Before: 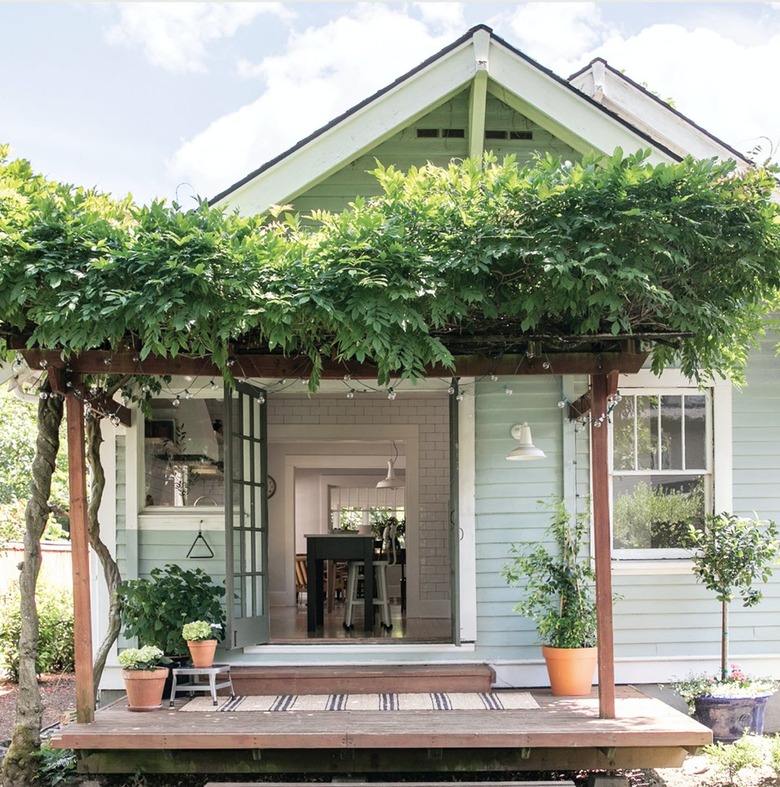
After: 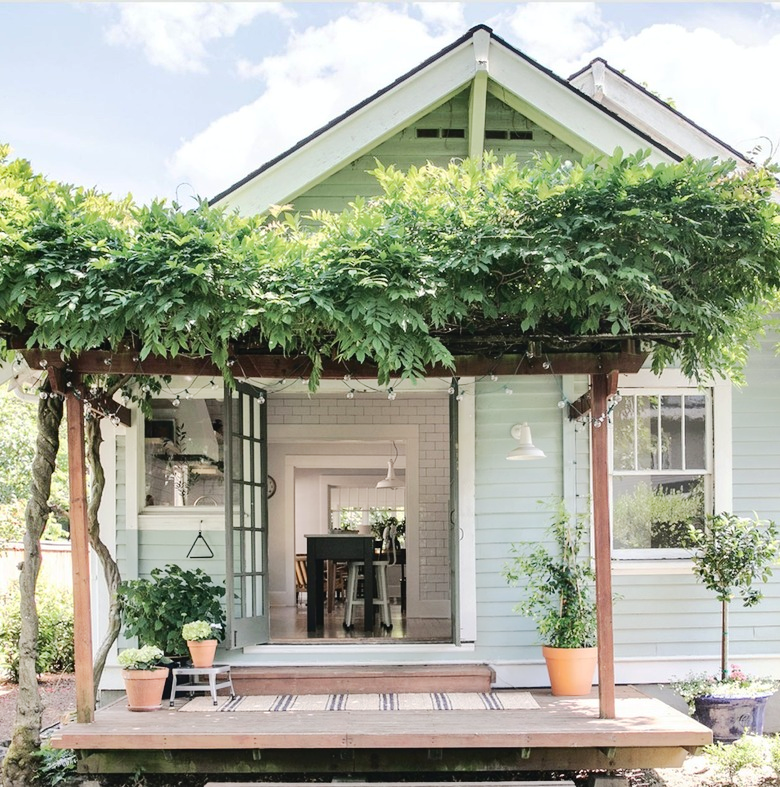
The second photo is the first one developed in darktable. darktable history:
base curve: curves: ch0 [(0, 0) (0.262, 0.32) (0.722, 0.705) (1, 1)], preserve colors none
shadows and highlights: radius 134.88, soften with gaussian
tone curve: curves: ch0 [(0, 0) (0.003, 0.039) (0.011, 0.041) (0.025, 0.048) (0.044, 0.065) (0.069, 0.084) (0.1, 0.104) (0.136, 0.137) (0.177, 0.19) (0.224, 0.245) (0.277, 0.32) (0.335, 0.409) (0.399, 0.496) (0.468, 0.58) (0.543, 0.656) (0.623, 0.733) (0.709, 0.796) (0.801, 0.852) (0.898, 0.93) (1, 1)], color space Lab, independent channels, preserve colors none
